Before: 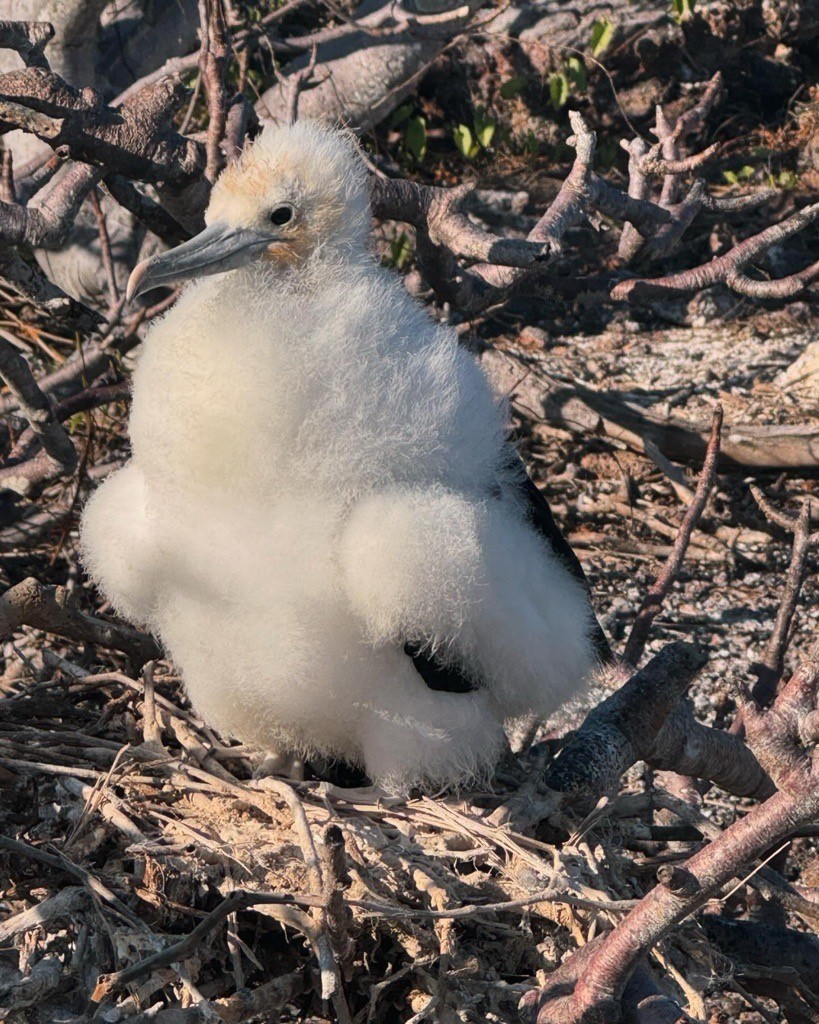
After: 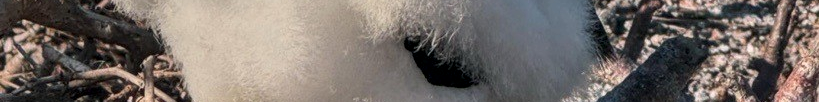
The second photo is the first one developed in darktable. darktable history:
crop and rotate: top 59.084%, bottom 30.916%
local contrast: on, module defaults
exposure: compensate highlight preservation false
